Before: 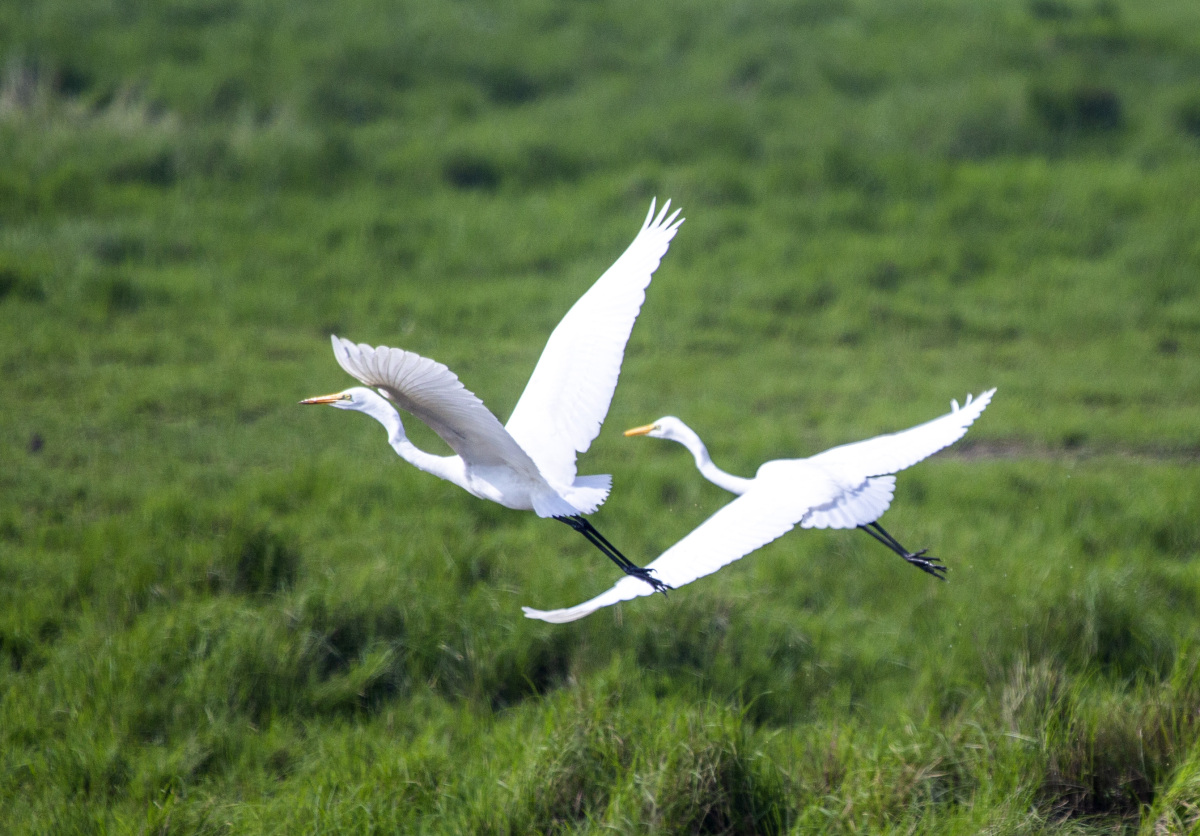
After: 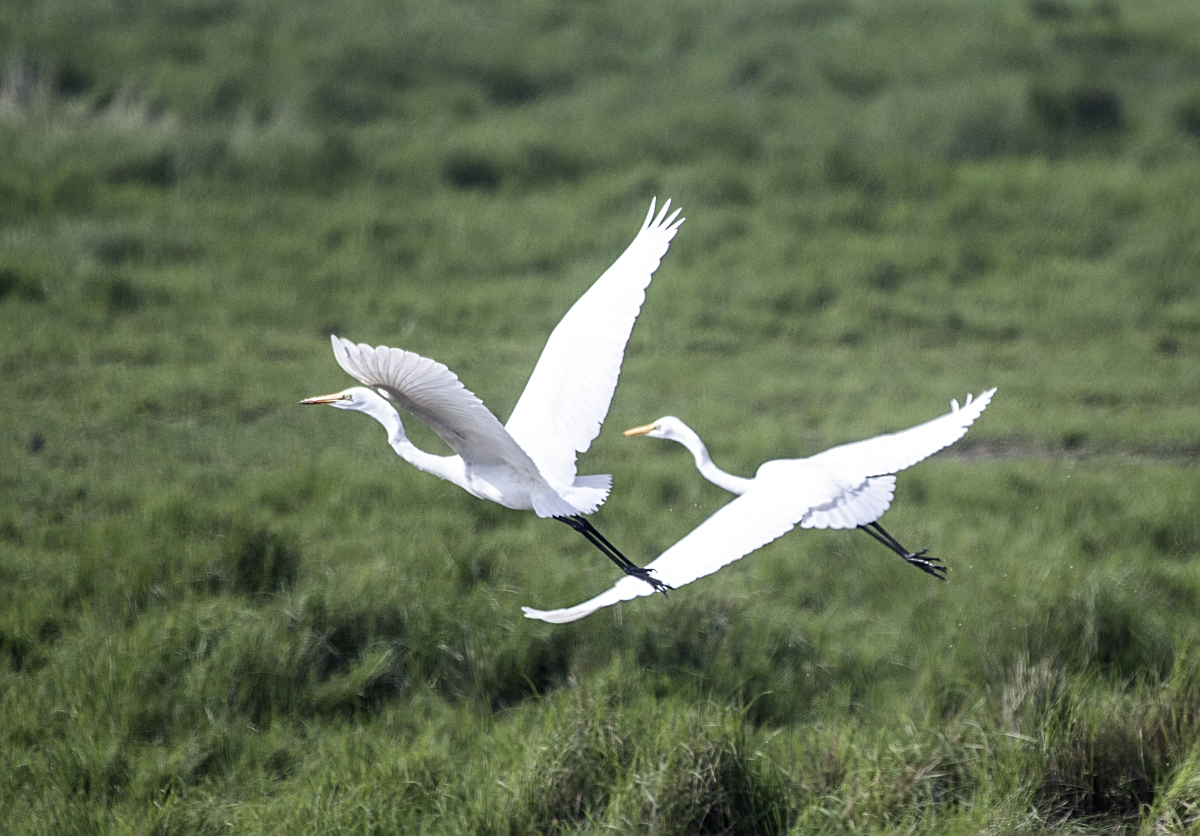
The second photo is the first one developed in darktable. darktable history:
haze removal: strength -0.05
sharpen: on, module defaults
contrast brightness saturation: contrast 0.1, saturation -0.36
